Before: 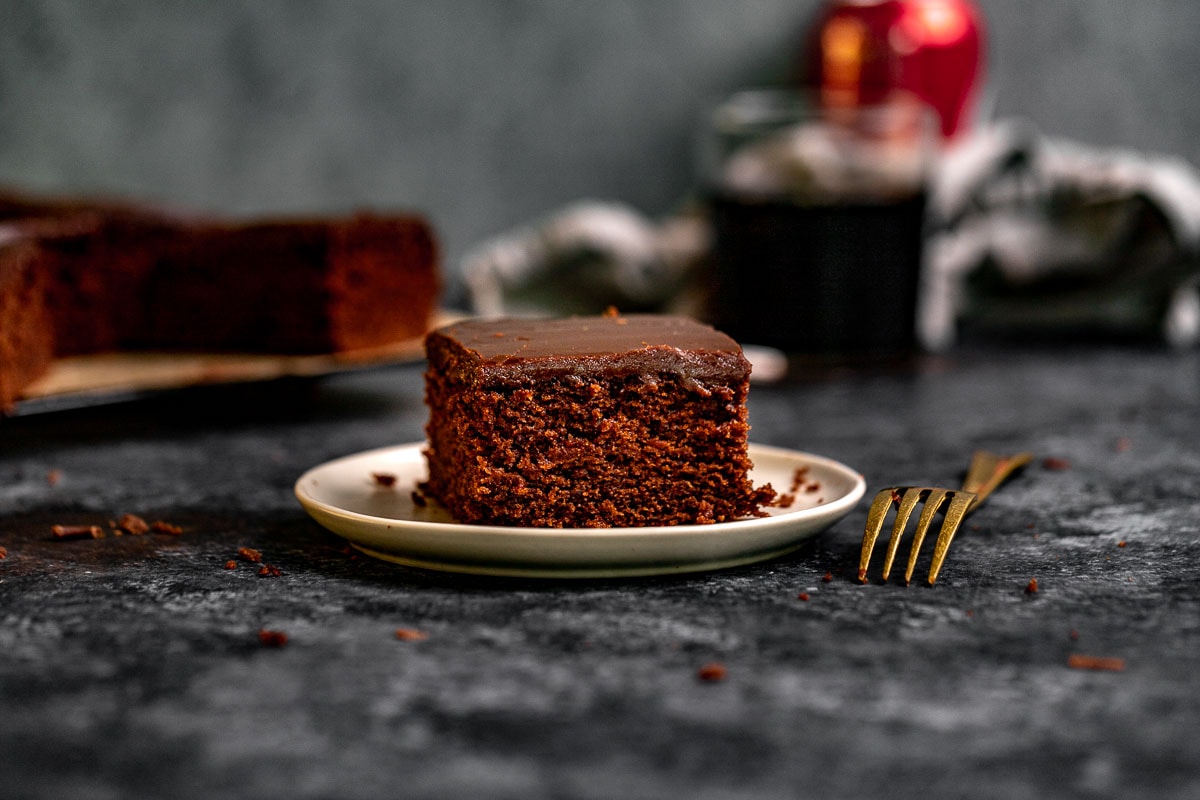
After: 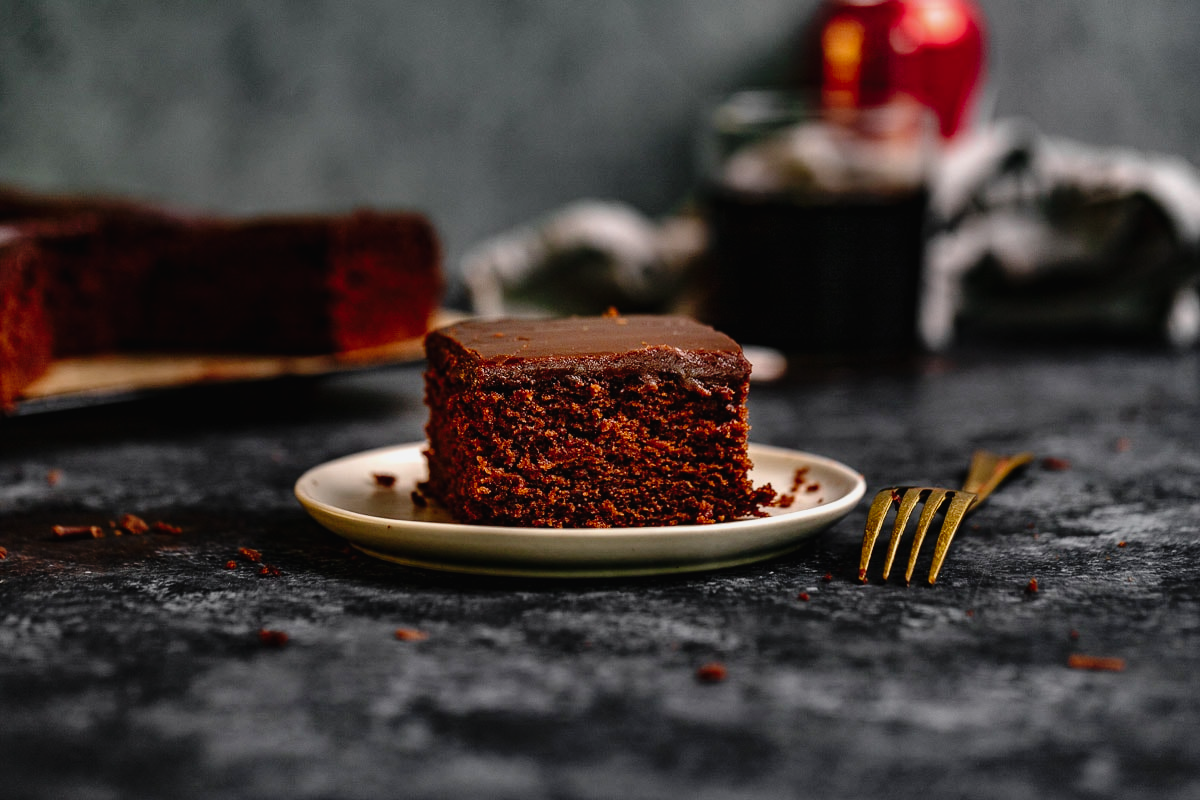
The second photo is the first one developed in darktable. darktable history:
tone curve: curves: ch0 [(0, 0.013) (0.175, 0.11) (0.337, 0.304) (0.498, 0.485) (0.78, 0.742) (0.993, 0.954)]; ch1 [(0, 0) (0.294, 0.184) (0.359, 0.34) (0.362, 0.35) (0.43, 0.41) (0.469, 0.463) (0.495, 0.502) (0.54, 0.563) (0.612, 0.641) (1, 1)]; ch2 [(0, 0) (0.44, 0.437) (0.495, 0.502) (0.524, 0.534) (0.557, 0.56) (0.634, 0.654) (0.728, 0.722) (1, 1)], preserve colors none
